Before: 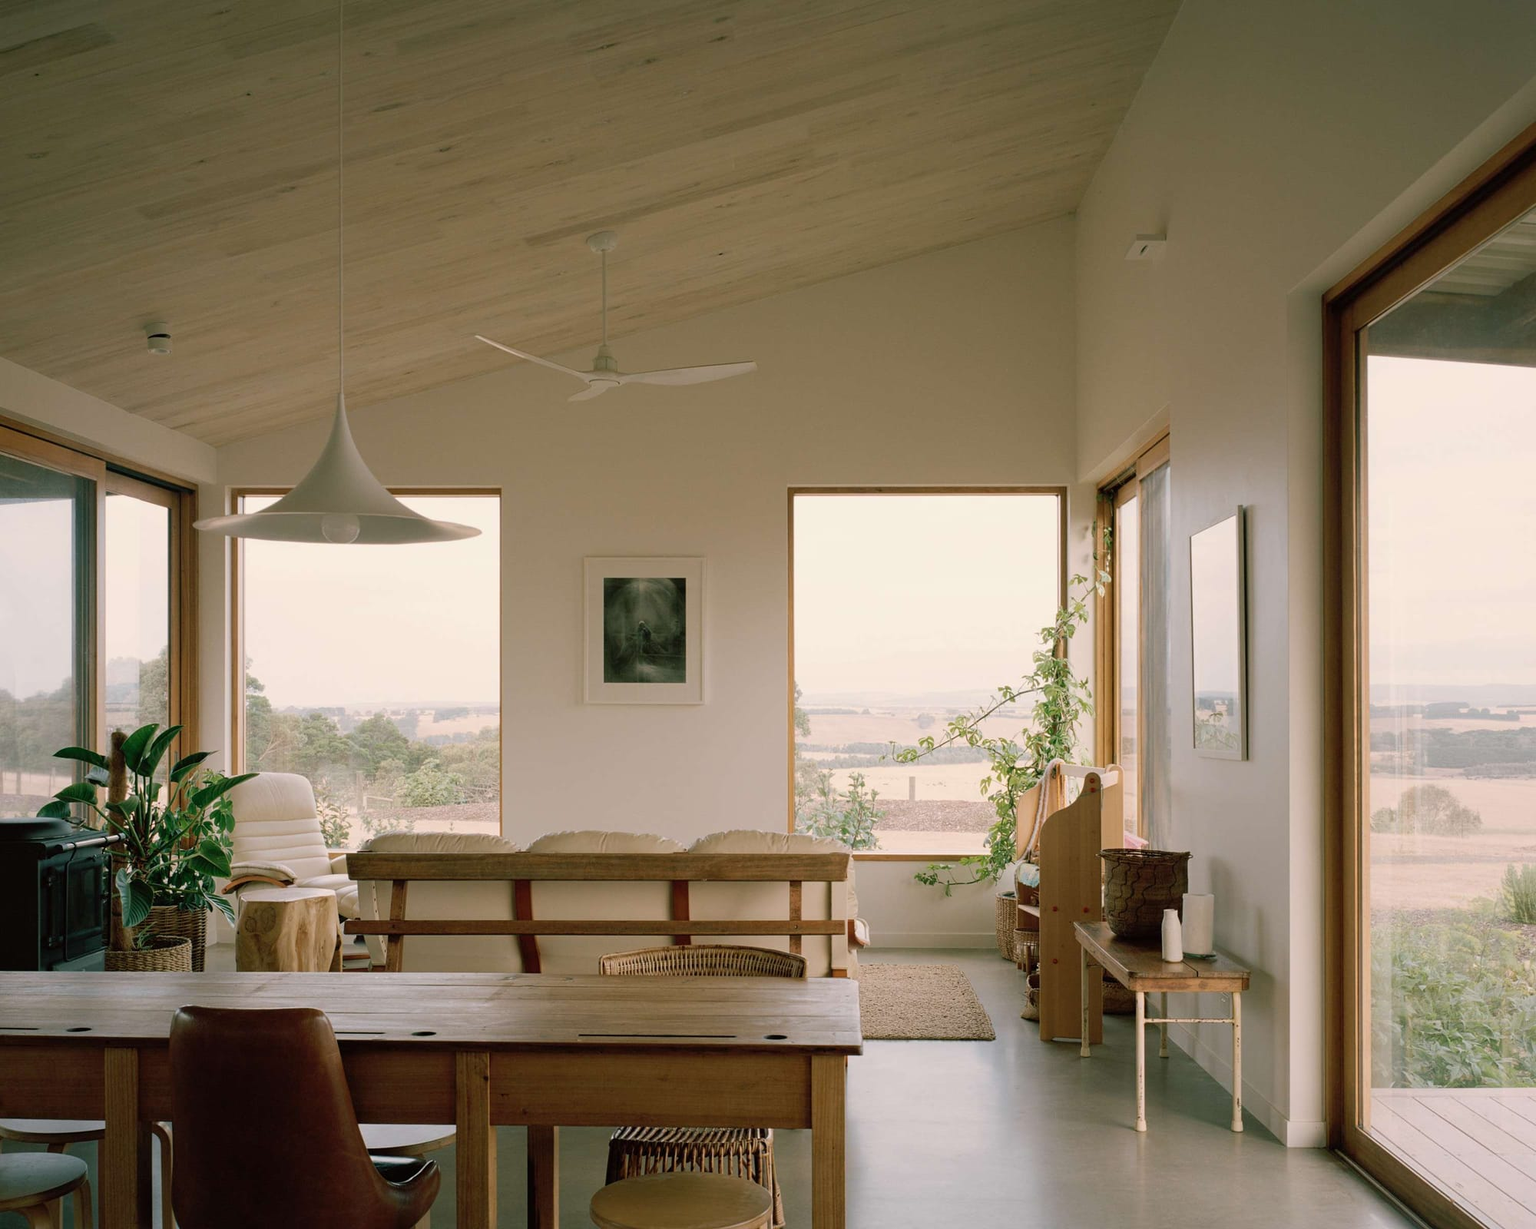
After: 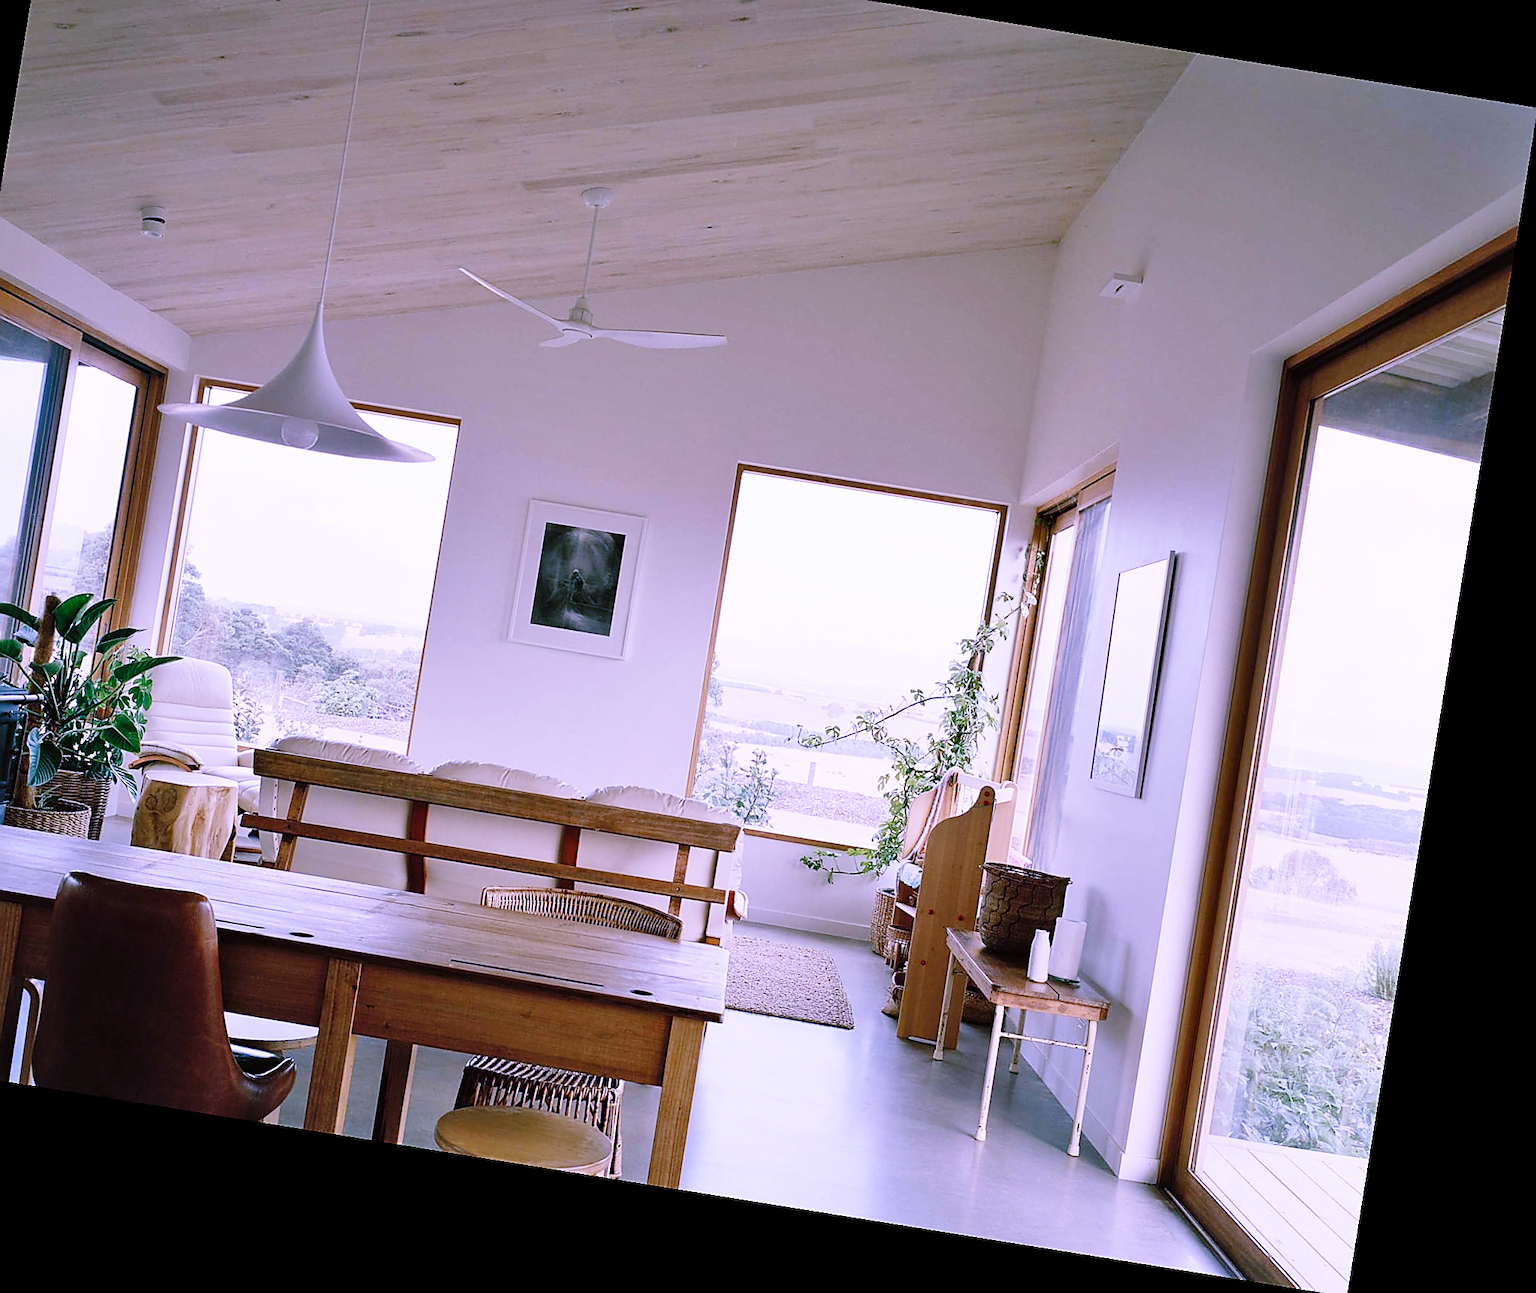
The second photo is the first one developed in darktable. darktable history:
shadows and highlights: shadows 32.83, highlights -47.7, soften with gaussian
crop and rotate: left 8.262%, top 9.226%
white balance: red 0.98, blue 1.61
sharpen: radius 1.4, amount 1.25, threshold 0.7
base curve: curves: ch0 [(0, 0) (0.028, 0.03) (0.121, 0.232) (0.46, 0.748) (0.859, 0.968) (1, 1)], preserve colors none
rotate and perspective: rotation 9.12°, automatic cropping off
